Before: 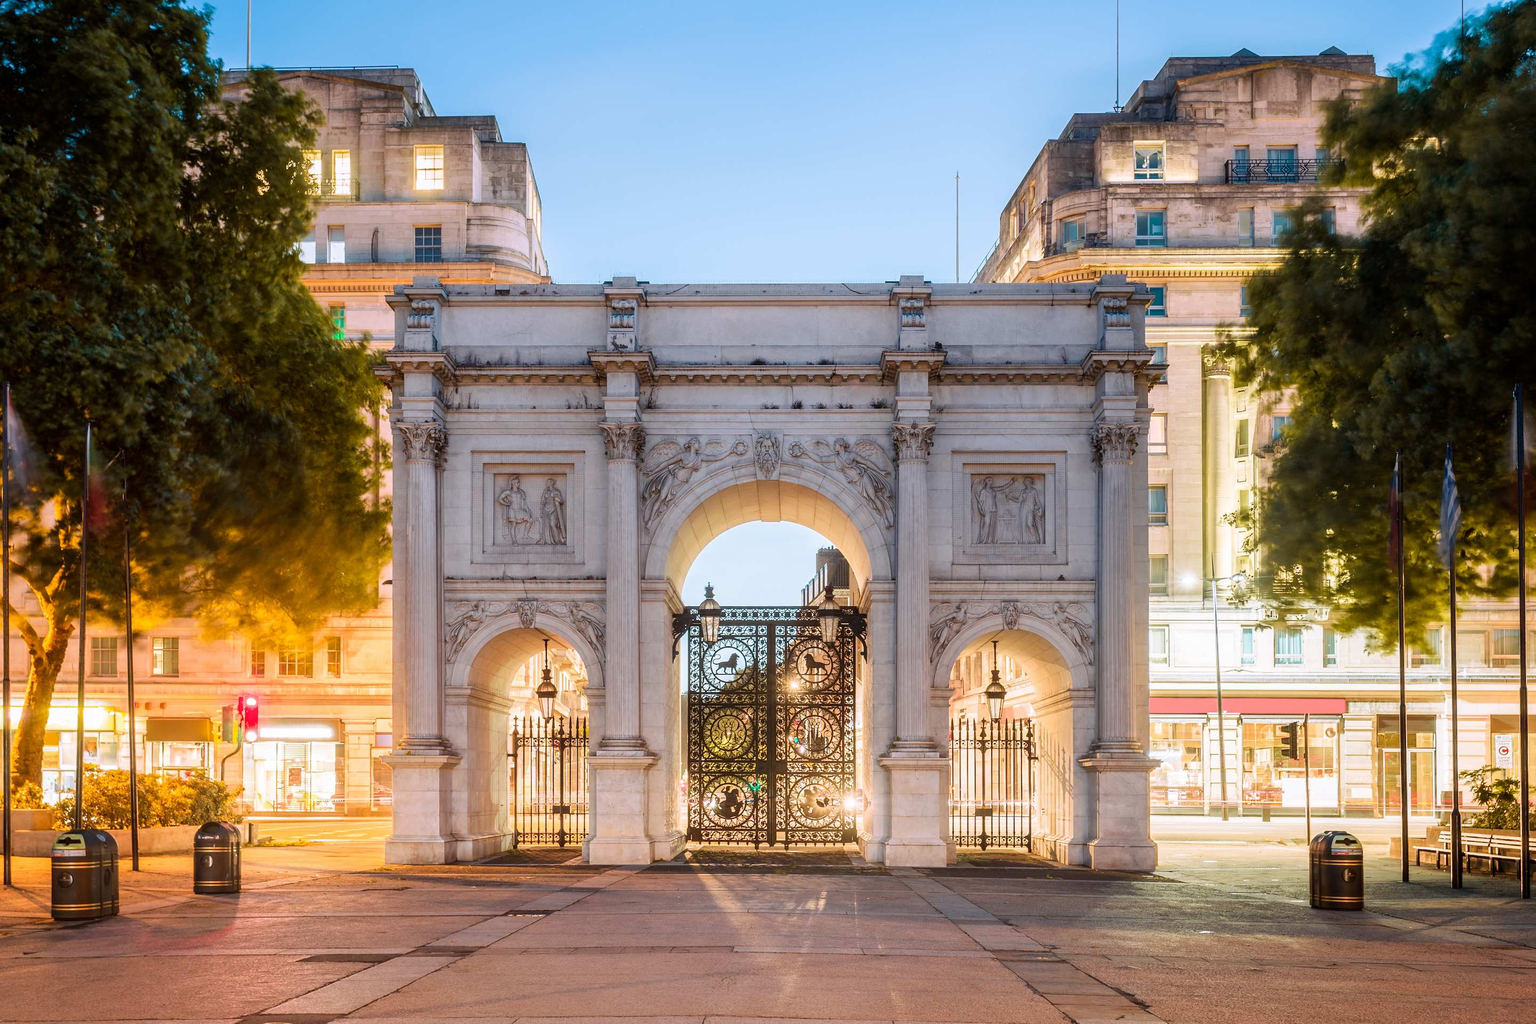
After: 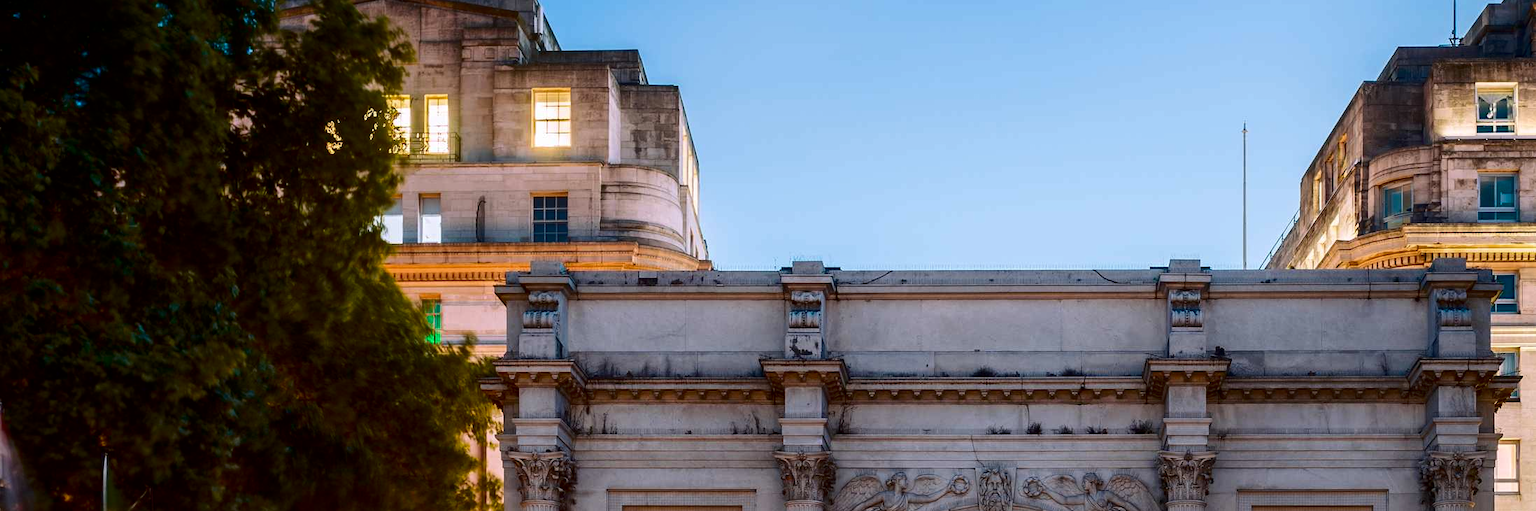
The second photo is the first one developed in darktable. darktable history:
crop: left 0.579%, top 7.627%, right 23.167%, bottom 54.275%
tone equalizer: on, module defaults
contrast brightness saturation: contrast 0.13, brightness -0.24, saturation 0.14
